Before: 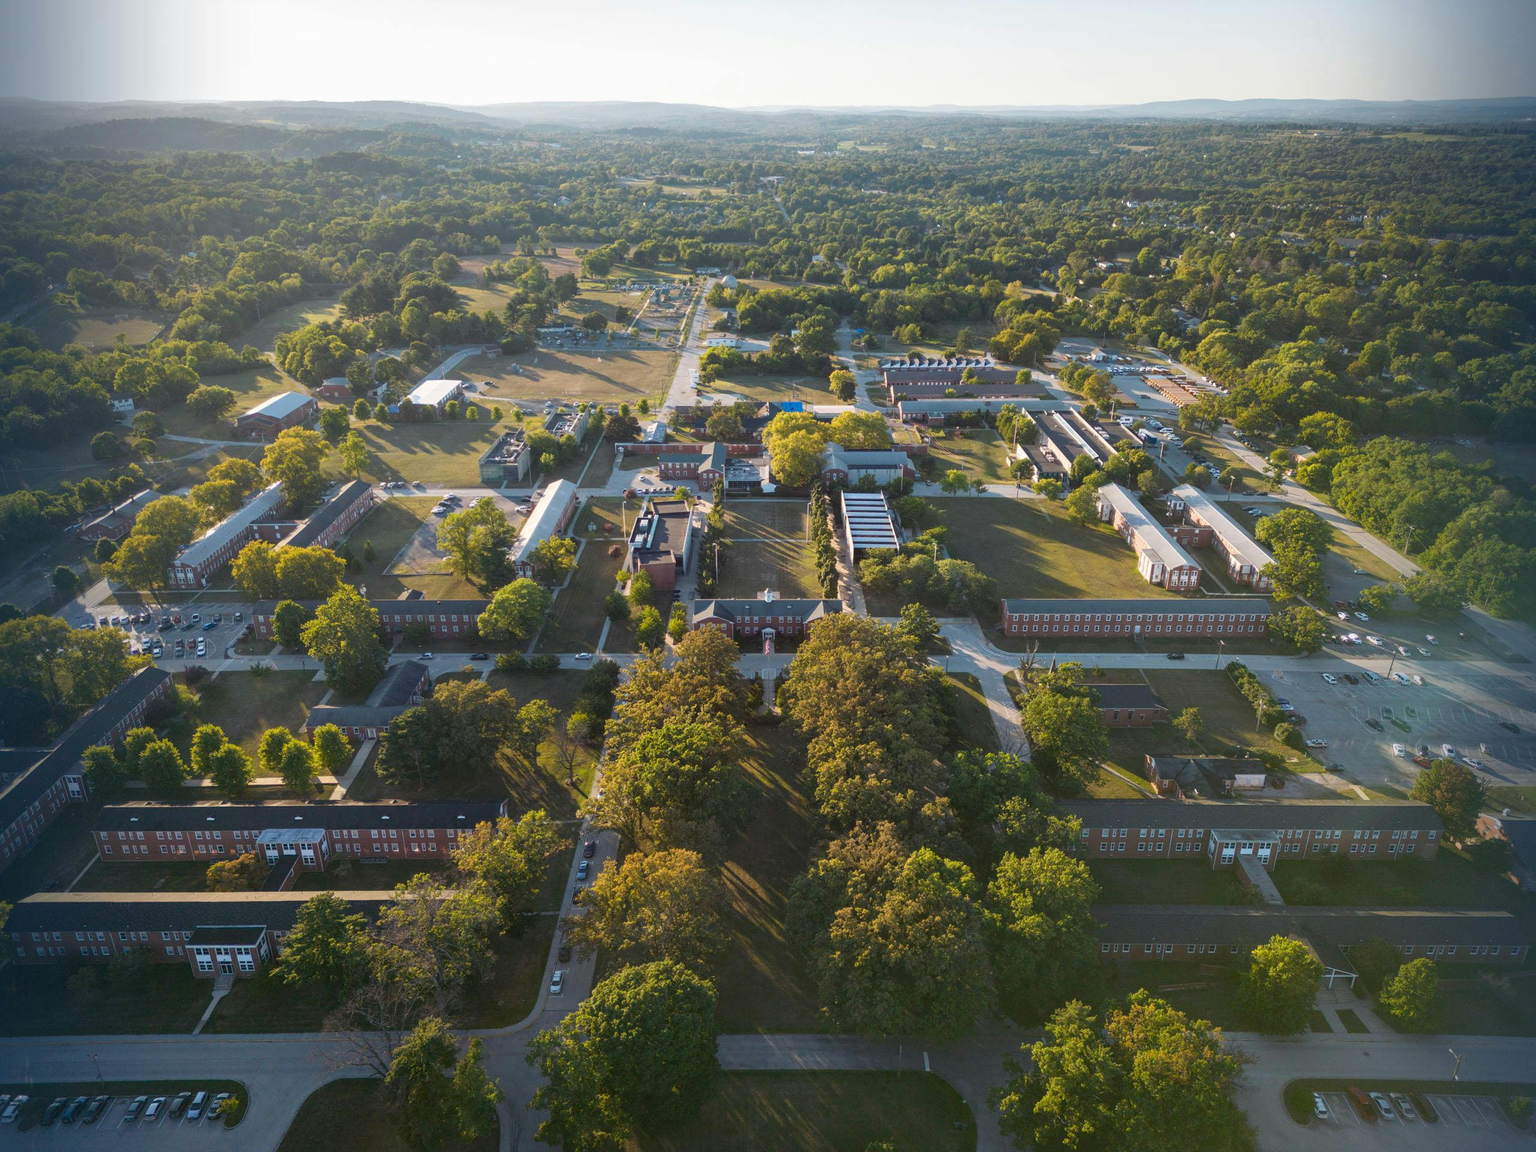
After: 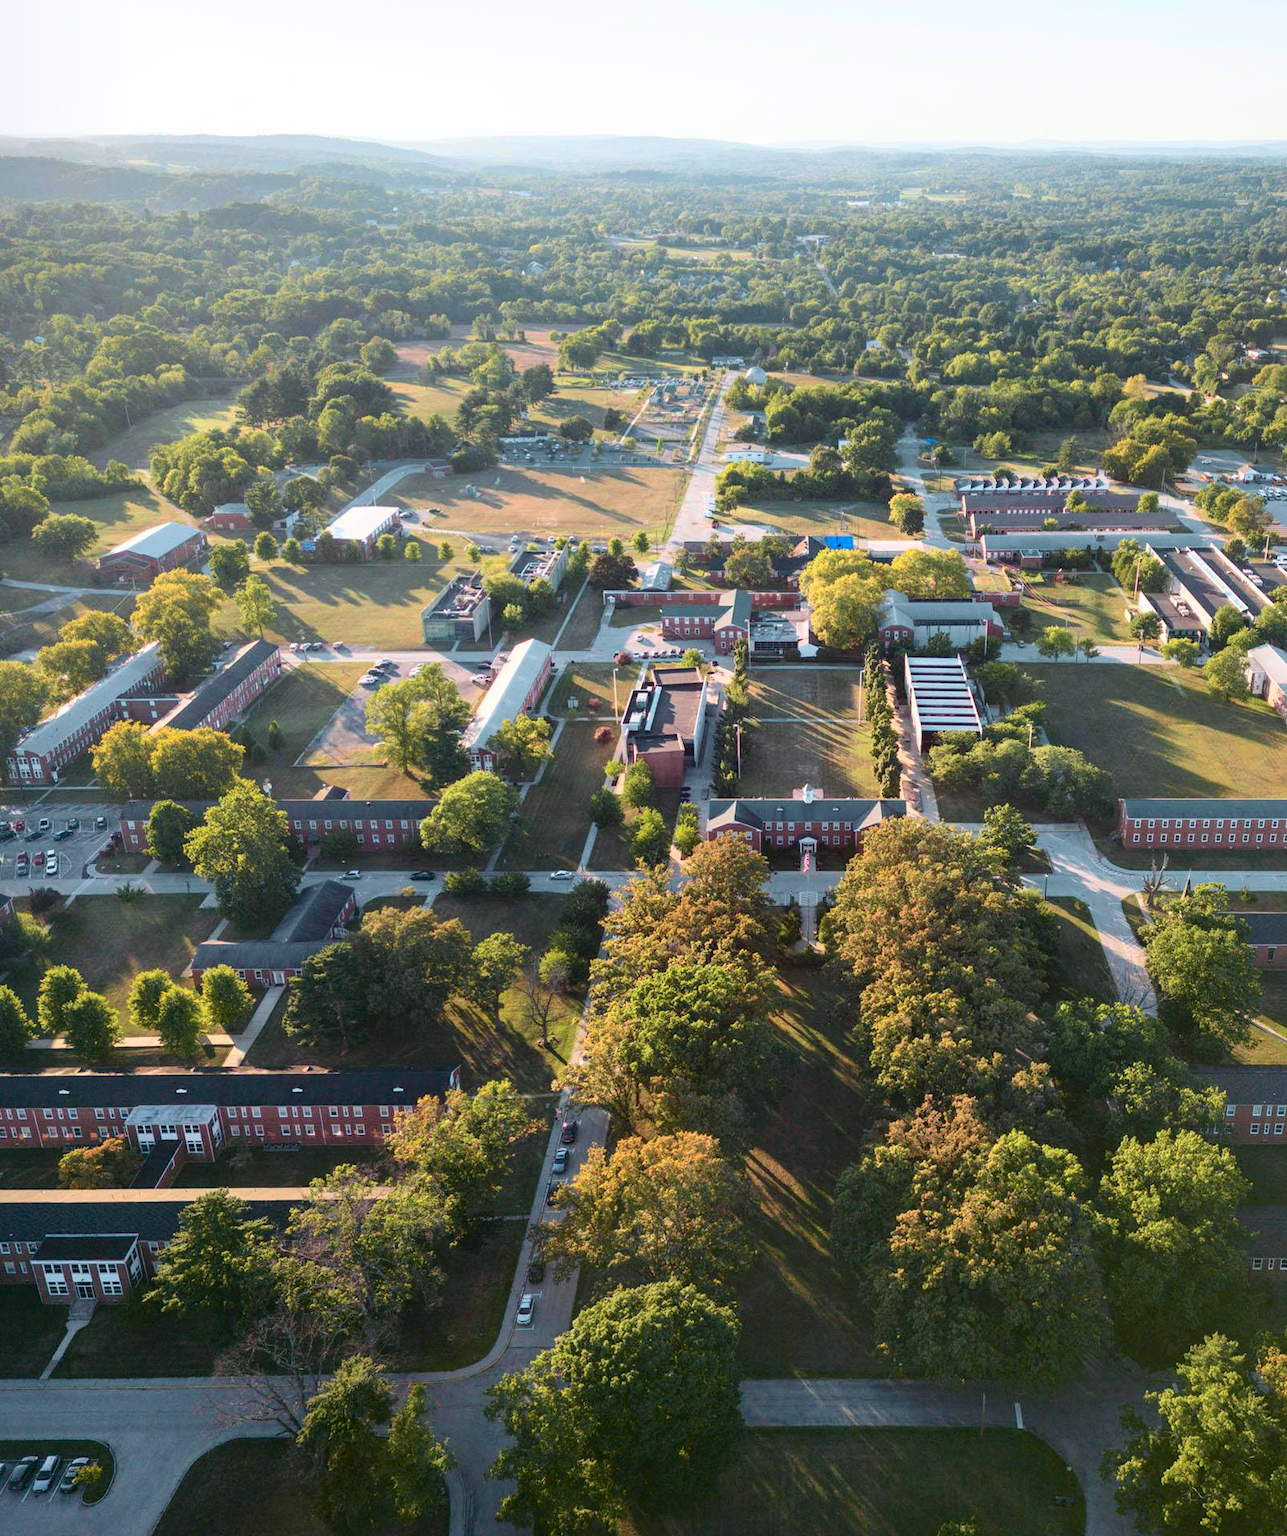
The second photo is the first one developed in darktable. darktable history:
tone curve: curves: ch0 [(0, 0.023) (0.087, 0.065) (0.184, 0.168) (0.45, 0.54) (0.57, 0.683) (0.722, 0.825) (0.877, 0.948) (1, 1)]; ch1 [(0, 0) (0.388, 0.369) (0.44, 0.44) (0.489, 0.481) (0.534, 0.561) (0.657, 0.659) (1, 1)]; ch2 [(0, 0) (0.353, 0.317) (0.408, 0.427) (0.472, 0.46) (0.5, 0.496) (0.537, 0.534) (0.576, 0.592) (0.625, 0.631) (1, 1)], color space Lab, independent channels, preserve colors none
crop: left 10.609%, right 26.531%
